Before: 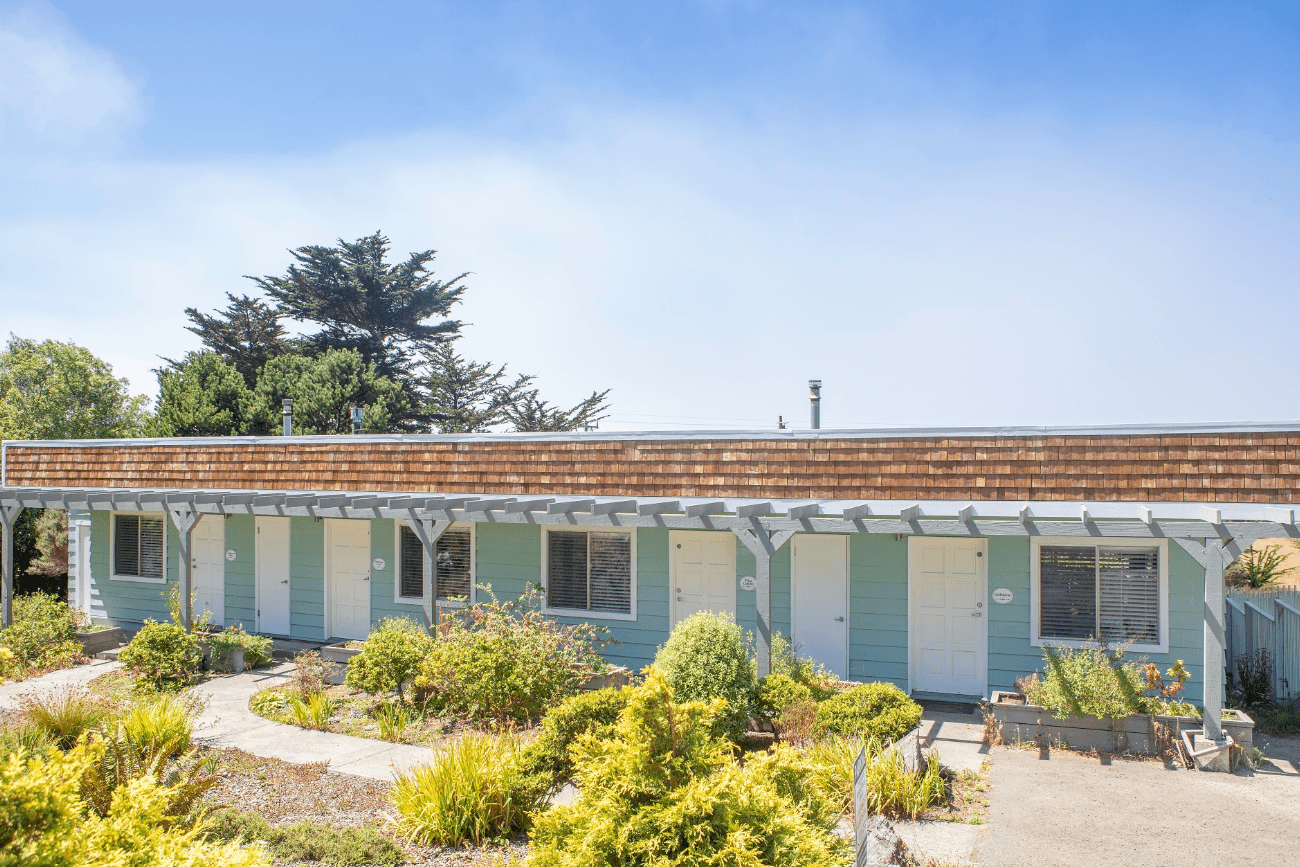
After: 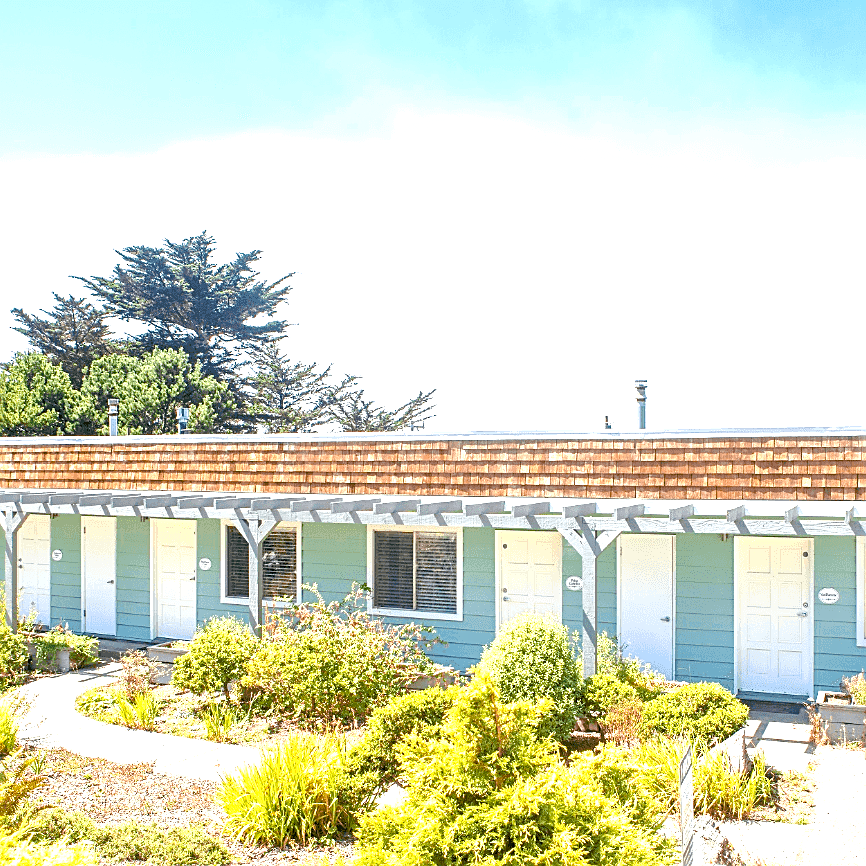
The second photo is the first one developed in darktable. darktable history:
crop and rotate: left 13.439%, right 19.914%
exposure: exposure 1.089 EV, compensate exposure bias true, compensate highlight preservation false
tone equalizer: edges refinement/feathering 500, mask exposure compensation -1.57 EV, preserve details no
sharpen: on, module defaults
local contrast: mode bilateral grid, contrast 20, coarseness 49, detail 130%, midtone range 0.2
color balance rgb: perceptual saturation grading › global saturation 20%, perceptual saturation grading › highlights -25.108%, perceptual saturation grading › shadows 49.479%, global vibrance 21.746%
